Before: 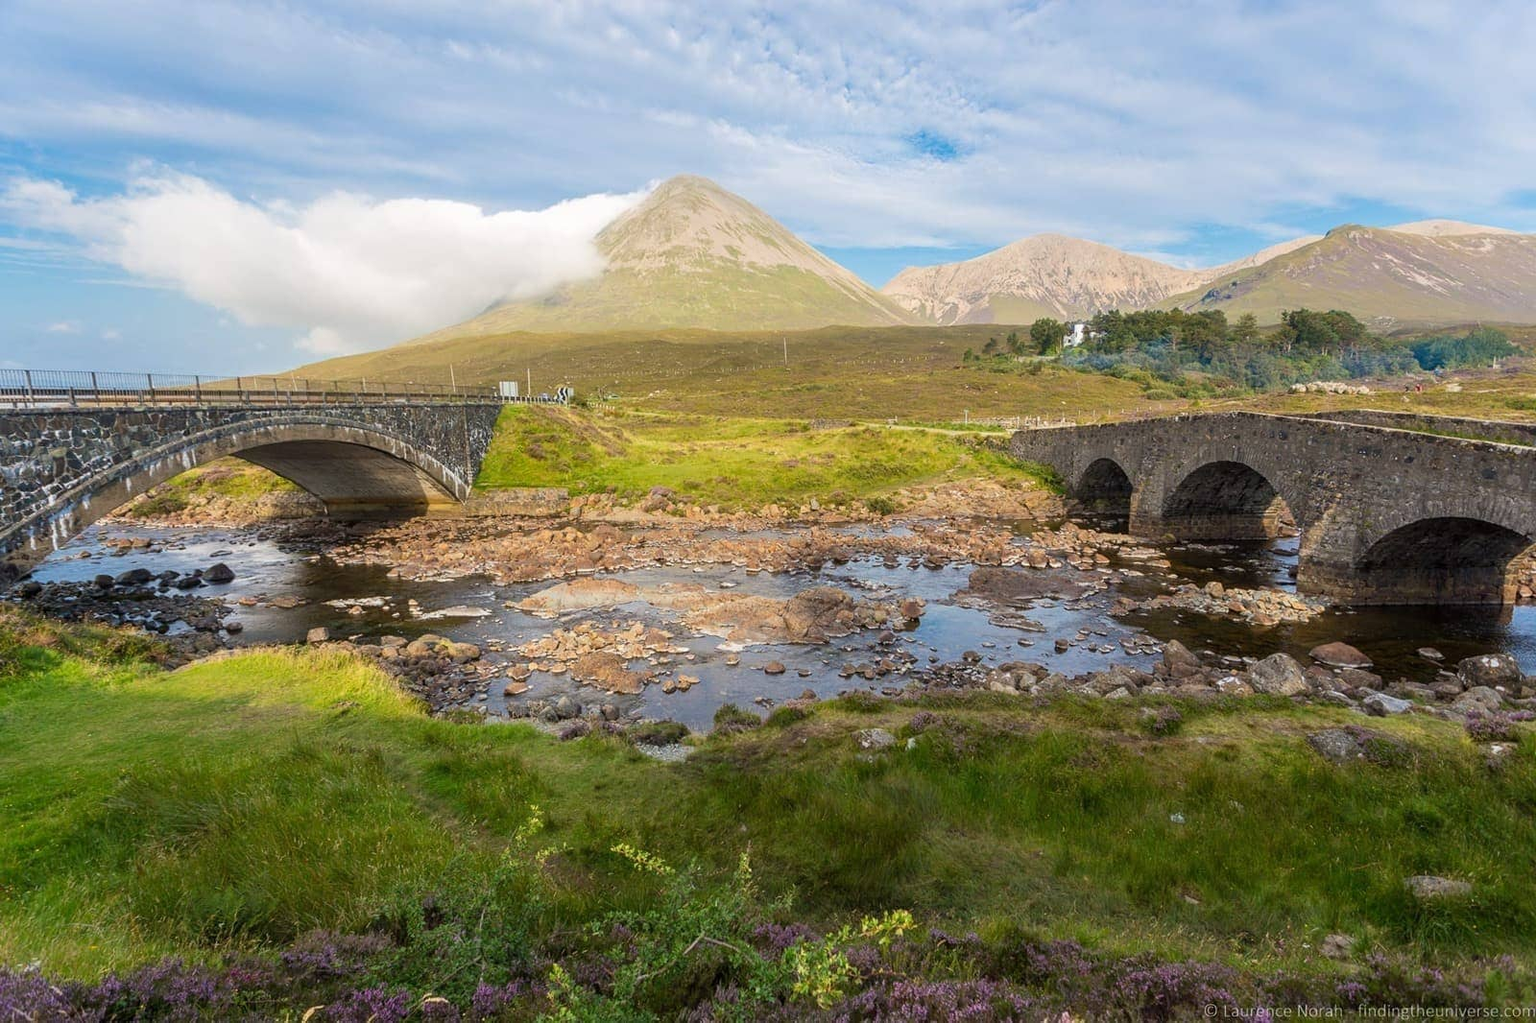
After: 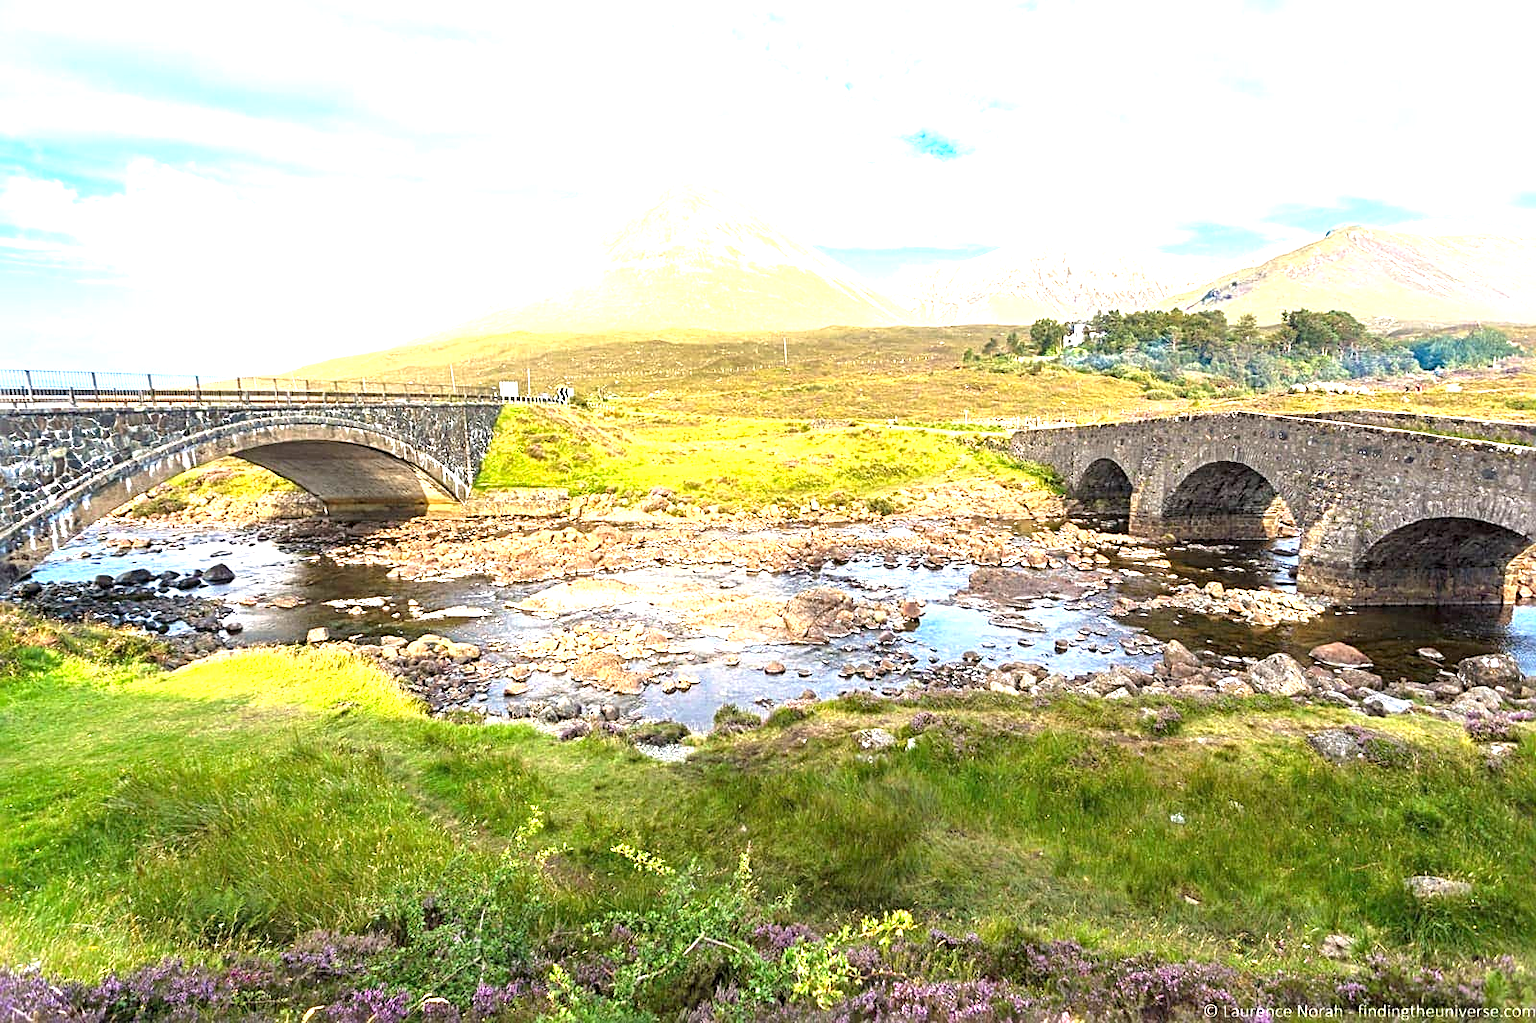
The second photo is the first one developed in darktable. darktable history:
exposure: black level correction 0, exposure 1.666 EV, compensate exposure bias true, compensate highlight preservation false
shadows and highlights: shadows 25.96, highlights -25.3
sharpen: radius 3.965
